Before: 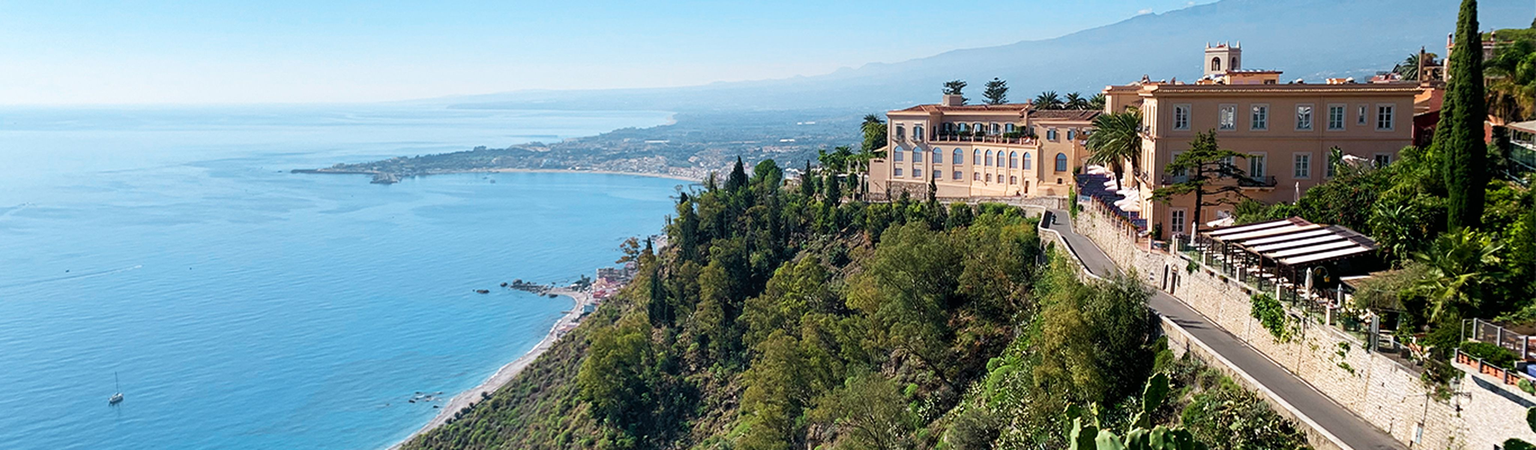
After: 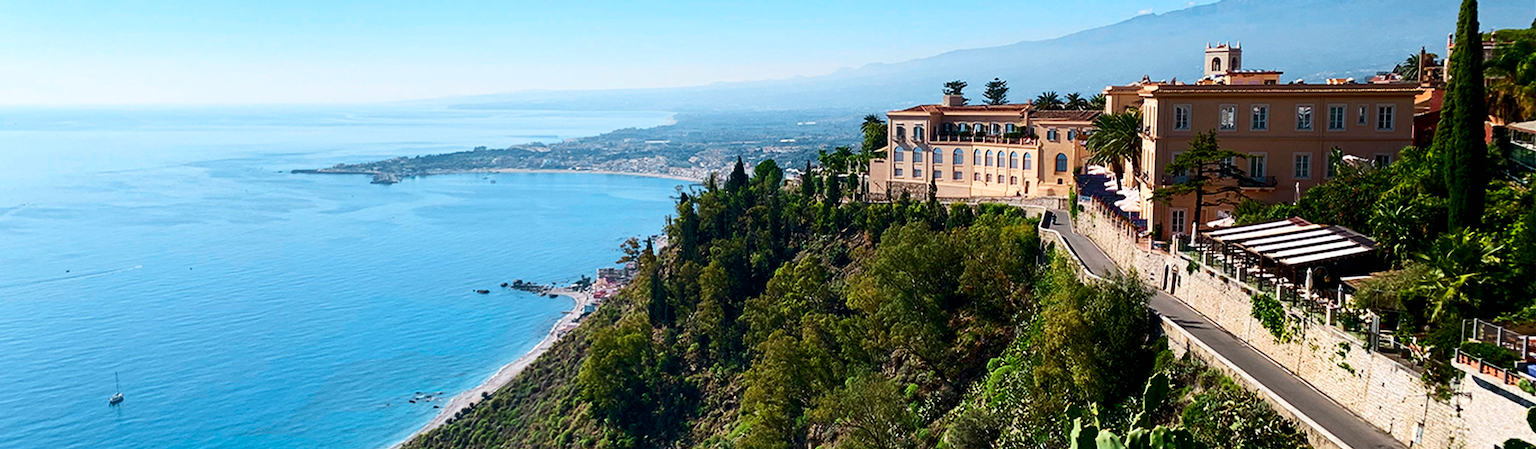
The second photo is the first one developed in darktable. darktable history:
contrast brightness saturation: contrast 0.191, brightness -0.11, saturation 0.208
